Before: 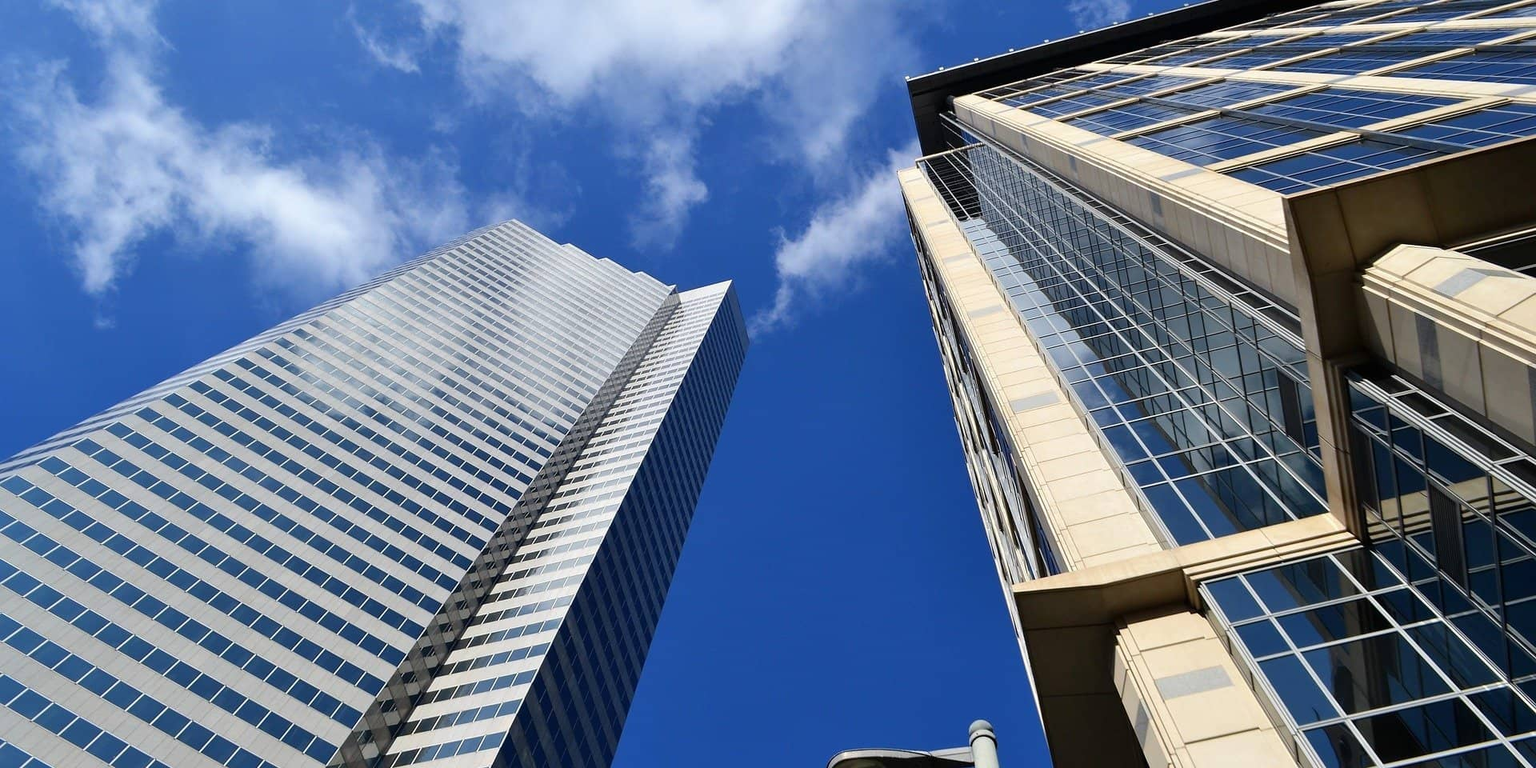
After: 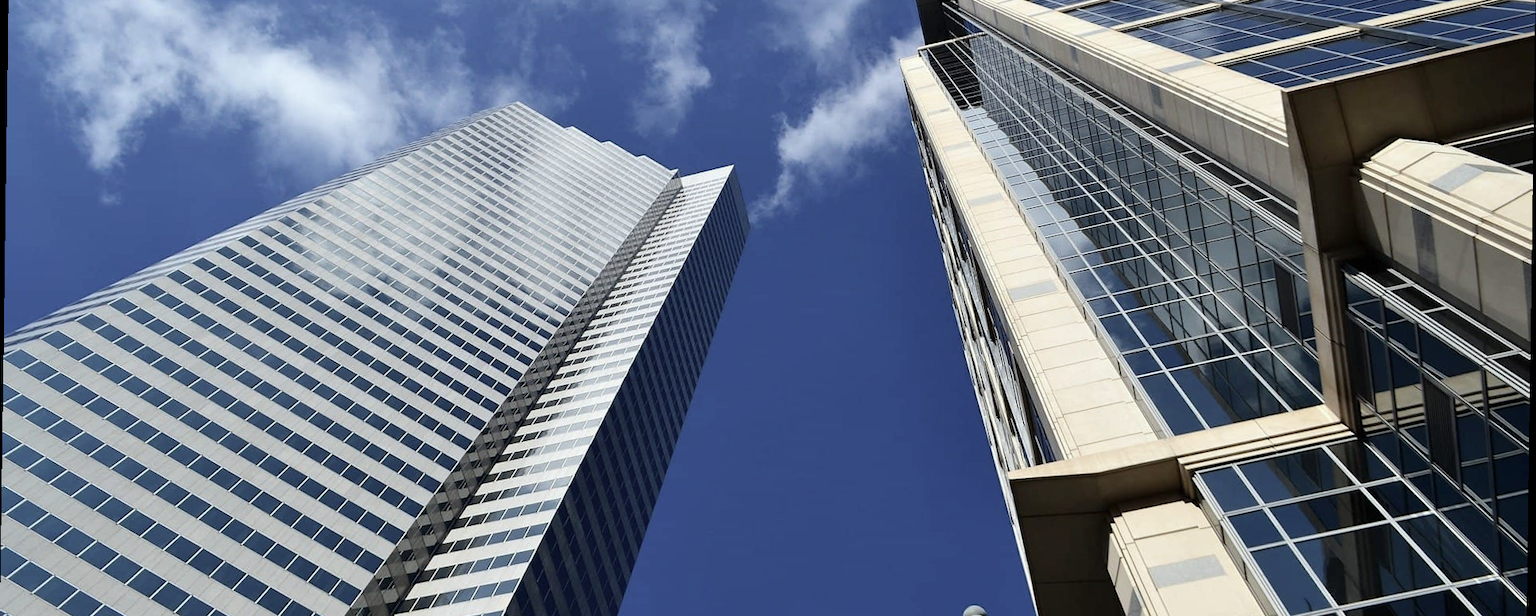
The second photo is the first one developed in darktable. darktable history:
white balance: red 0.978, blue 0.999
rotate and perspective: rotation 0.8°, automatic cropping off
contrast brightness saturation: contrast 0.1, saturation -0.3
tone equalizer: on, module defaults
crop and rotate: top 15.774%, bottom 5.506%
